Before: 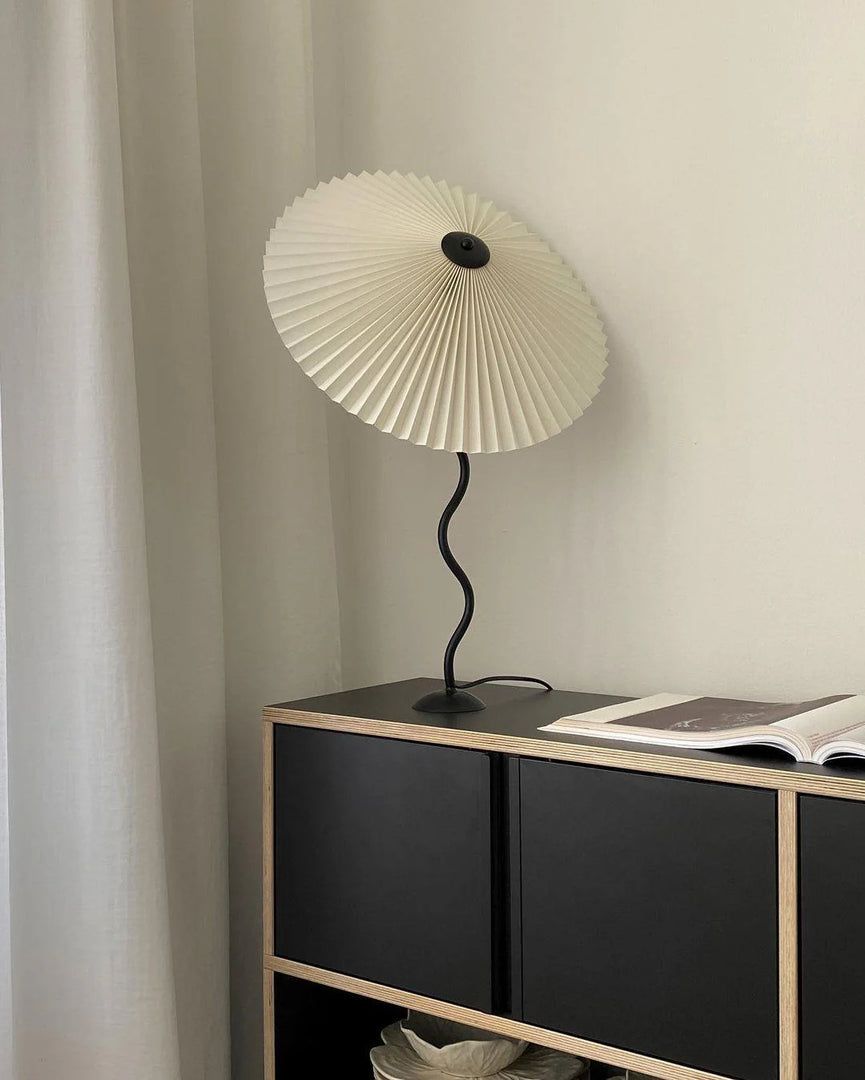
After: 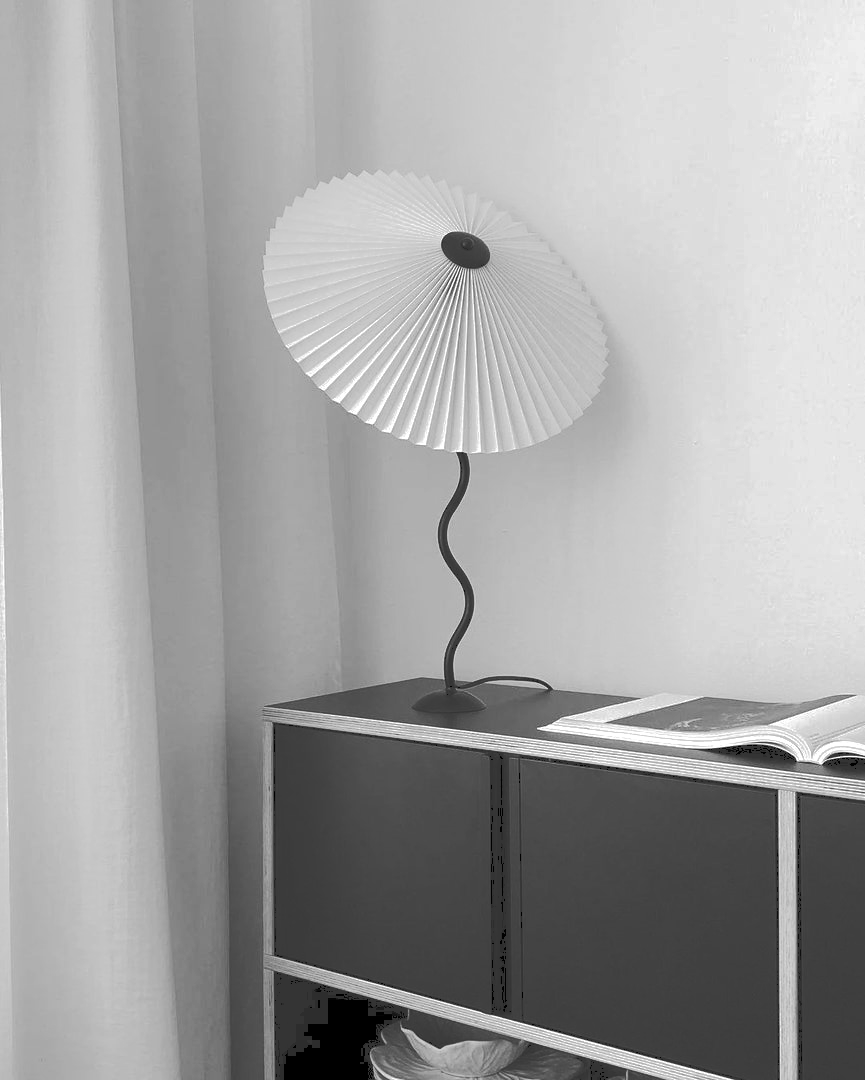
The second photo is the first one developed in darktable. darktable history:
tone equalizer: -8 EV -0.417 EV, -7 EV -0.389 EV, -6 EV -0.333 EV, -5 EV -0.222 EV, -3 EV 0.222 EV, -2 EV 0.333 EV, -1 EV 0.389 EV, +0 EV 0.417 EV, edges refinement/feathering 500, mask exposure compensation -1.57 EV, preserve details no
tone curve: curves: ch0 [(0, 0) (0.003, 0.217) (0.011, 0.217) (0.025, 0.229) (0.044, 0.243) (0.069, 0.253) (0.1, 0.265) (0.136, 0.281) (0.177, 0.305) (0.224, 0.331) (0.277, 0.369) (0.335, 0.415) (0.399, 0.472) (0.468, 0.543) (0.543, 0.609) (0.623, 0.676) (0.709, 0.734) (0.801, 0.798) (0.898, 0.849) (1, 1)], preserve colors none
monochrome: on, module defaults
